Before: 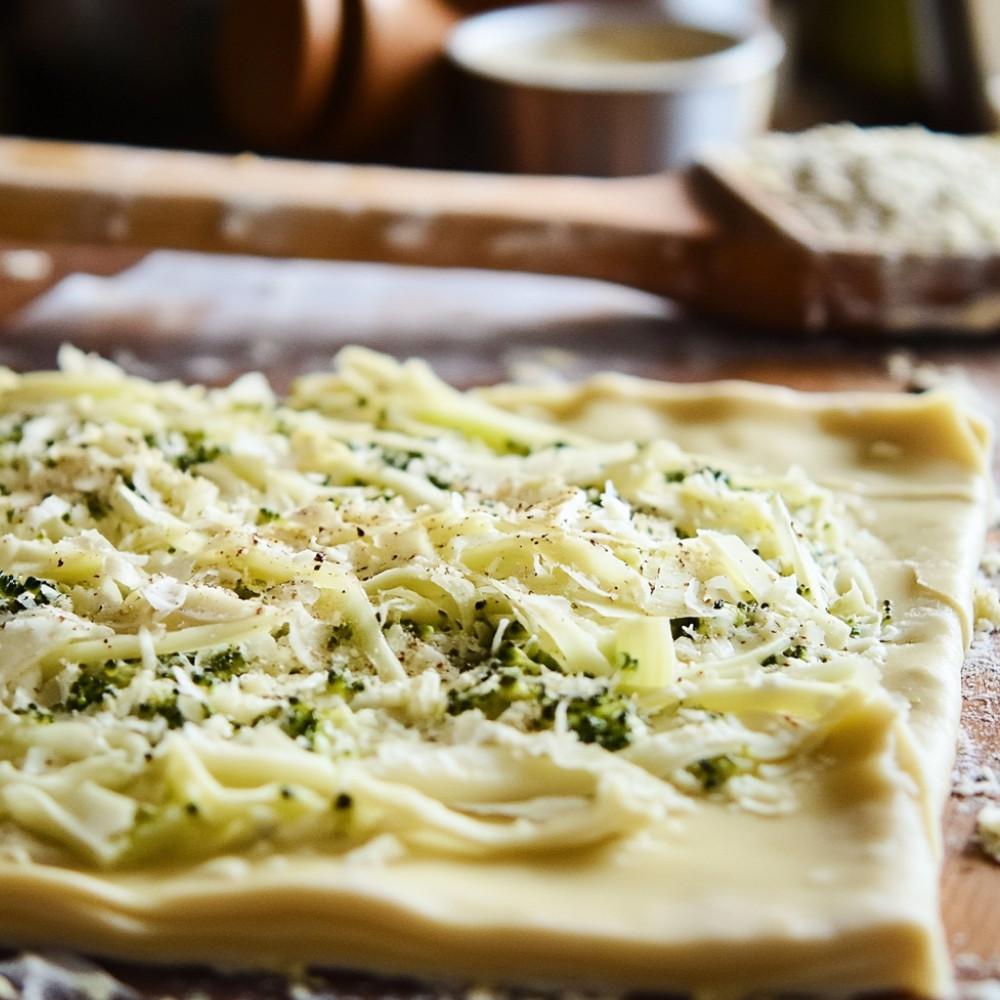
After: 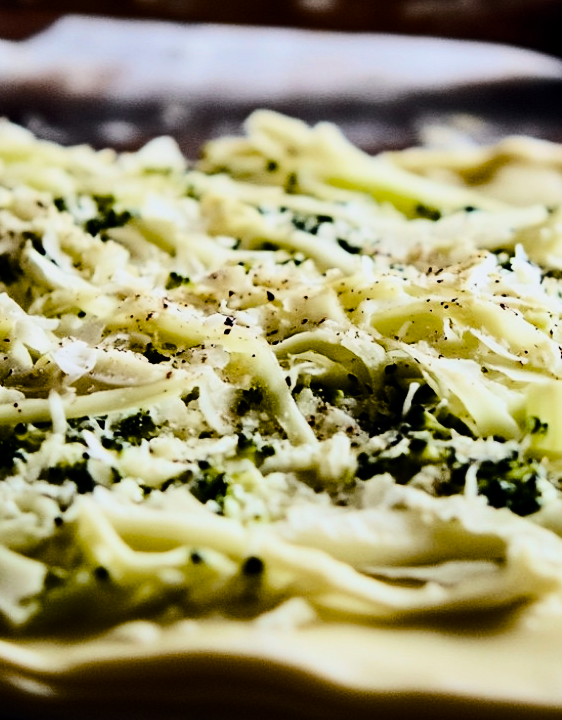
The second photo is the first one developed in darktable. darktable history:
filmic rgb: middle gray luminance 9.94%, black relative exposure -8.62 EV, white relative exposure 3.33 EV, target black luminance 0%, hardness 5.2, latitude 44.66%, contrast 1.311, highlights saturation mix 4.89%, shadows ↔ highlights balance 24.28%, color science v6 (2022)
crop: left 9.08%, top 23.686%, right 34.712%, bottom 4.278%
color balance rgb: shadows lift › luminance -7.287%, shadows lift › chroma 2.351%, shadows lift › hue 164.77°, global offset › luminance -0.27%, global offset › chroma 0.305%, global offset › hue 260.33°, perceptual saturation grading › global saturation 24.947%, perceptual brilliance grading › highlights 2.125%, perceptual brilliance grading › mid-tones -50.259%, perceptual brilliance grading › shadows -49.779%, saturation formula JzAzBz (2021)
